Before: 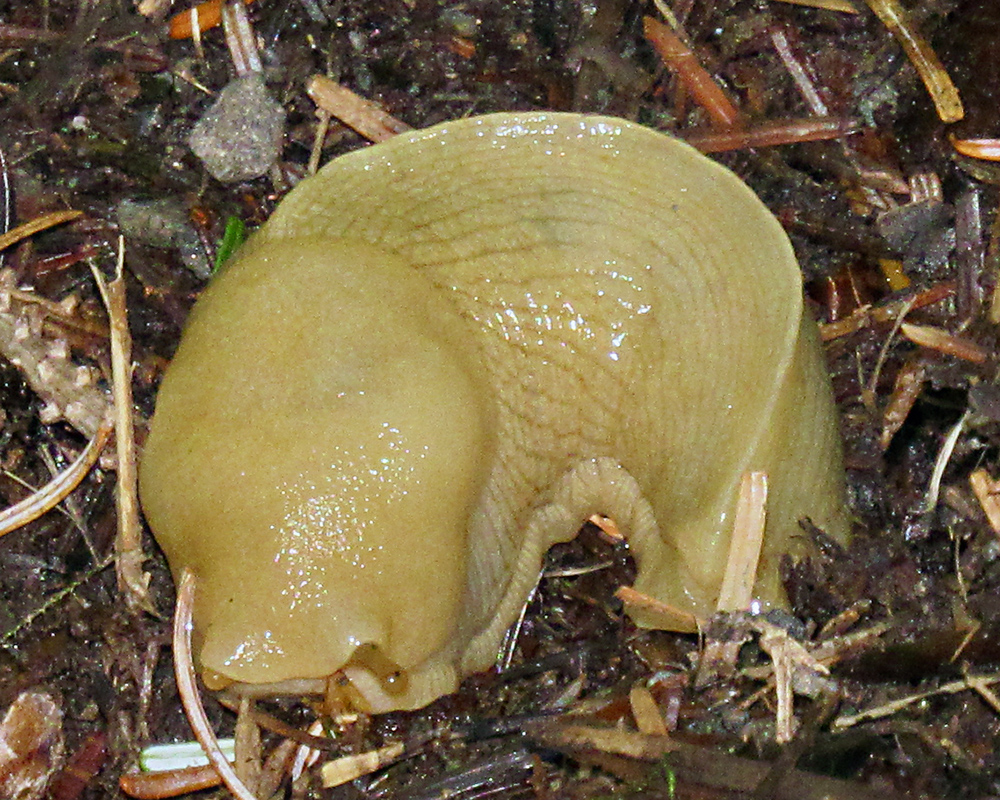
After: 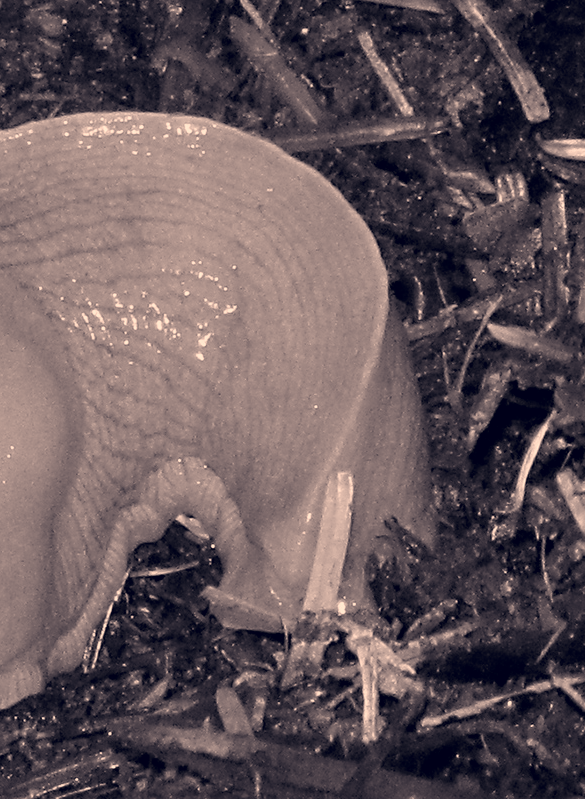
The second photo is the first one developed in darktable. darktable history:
crop: left 41.402%
color correction: highlights a* 19.59, highlights b* 27.49, shadows a* 3.46, shadows b* -17.28, saturation 0.73
color calibration: output gray [0.21, 0.42, 0.37, 0], gray › normalize channels true, illuminant same as pipeline (D50), adaptation XYZ, x 0.346, y 0.359, gamut compression 0
